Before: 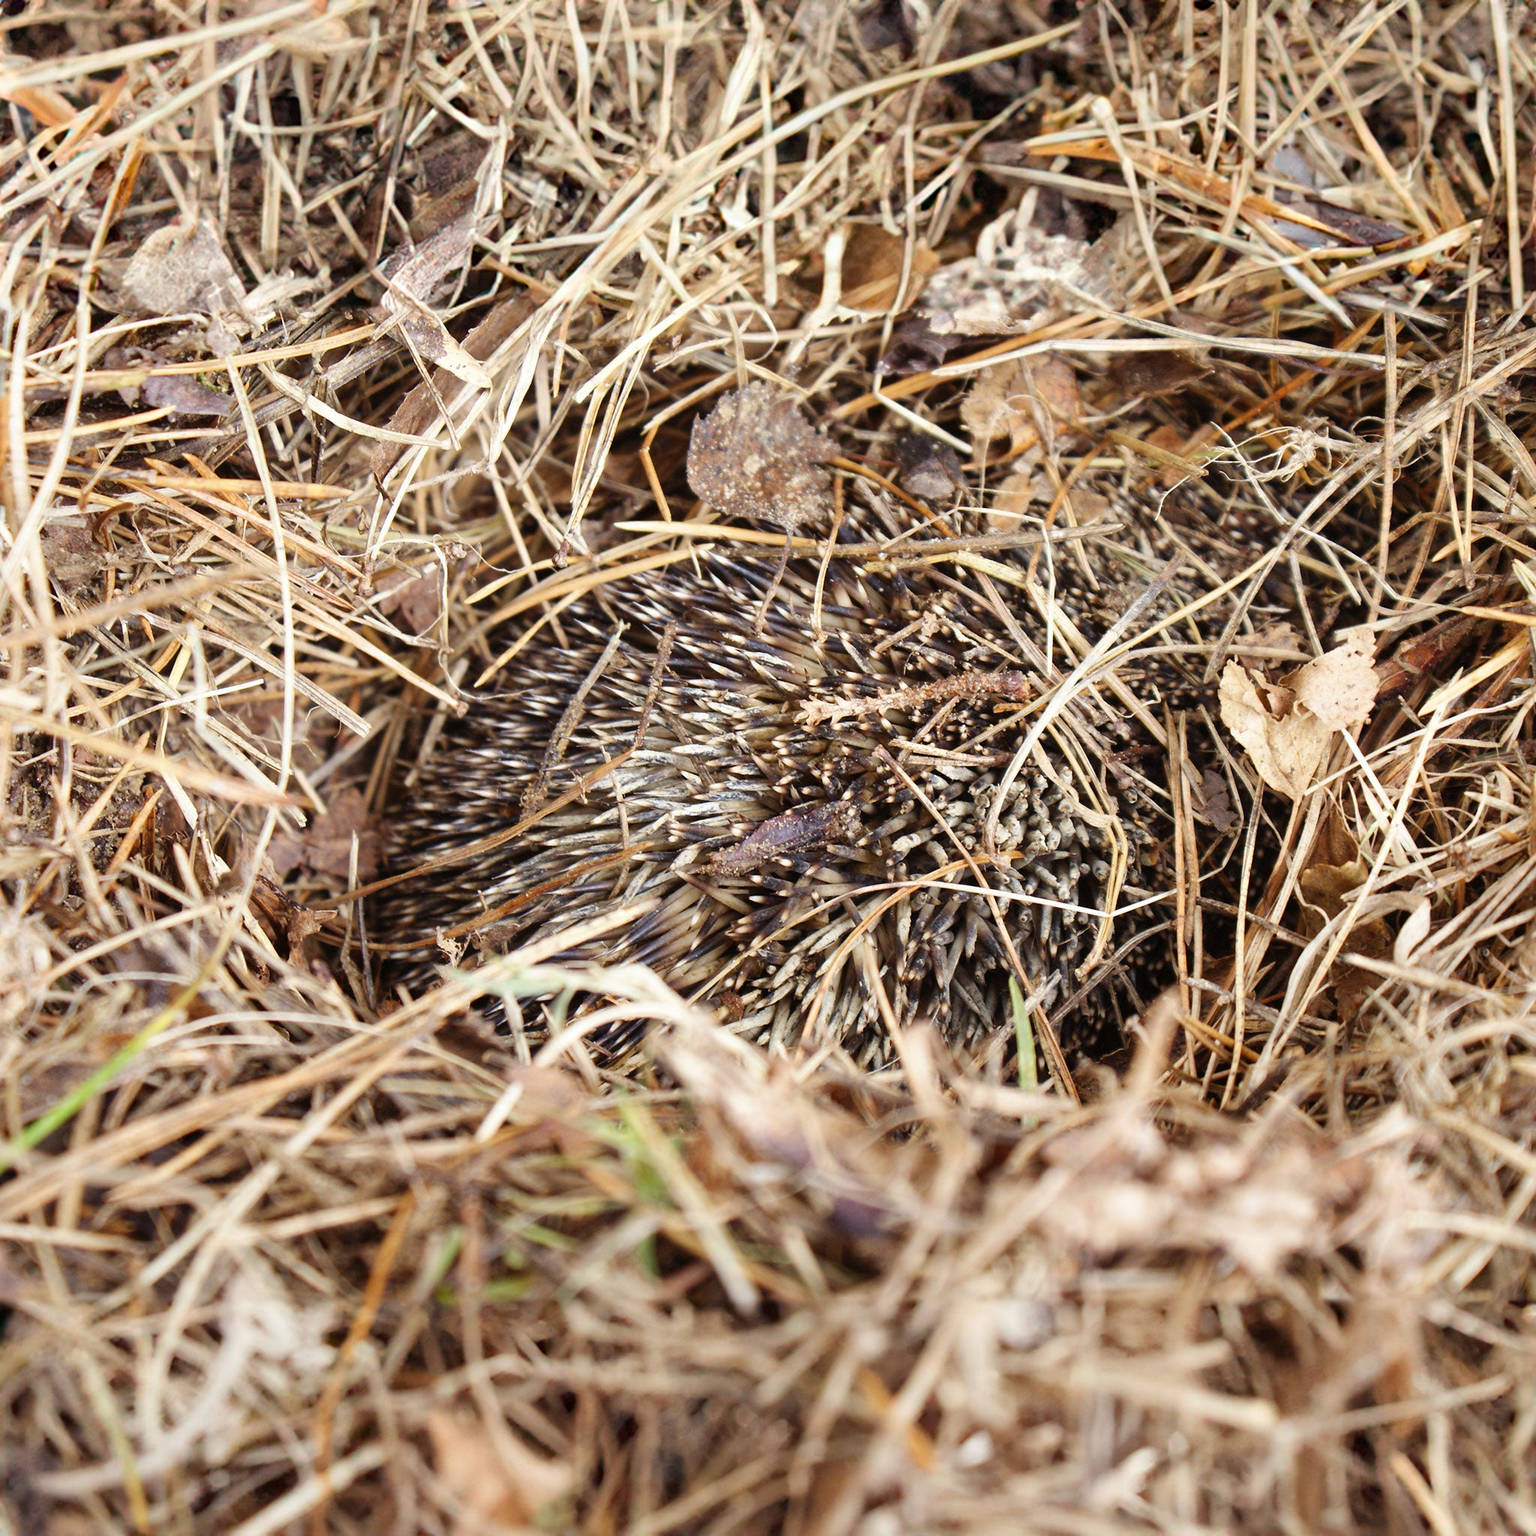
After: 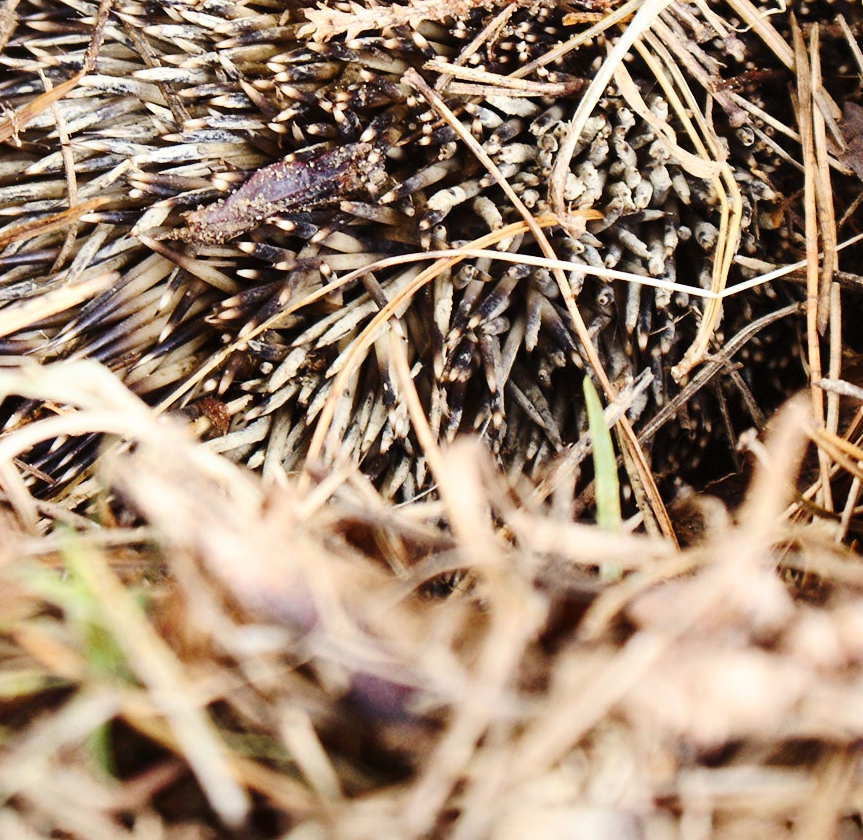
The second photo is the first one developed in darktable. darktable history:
tone curve: curves: ch0 [(0, 0) (0.003, 0.002) (0.011, 0.009) (0.025, 0.02) (0.044, 0.034) (0.069, 0.046) (0.1, 0.062) (0.136, 0.083) (0.177, 0.119) (0.224, 0.162) (0.277, 0.216) (0.335, 0.282) (0.399, 0.365) (0.468, 0.457) (0.543, 0.541) (0.623, 0.624) (0.709, 0.713) (0.801, 0.797) (0.898, 0.889) (1, 1)], preserve colors none
contrast brightness saturation: contrast 0.24, brightness 0.09
crop: left 37.221%, top 45.169%, right 20.63%, bottom 13.777%
